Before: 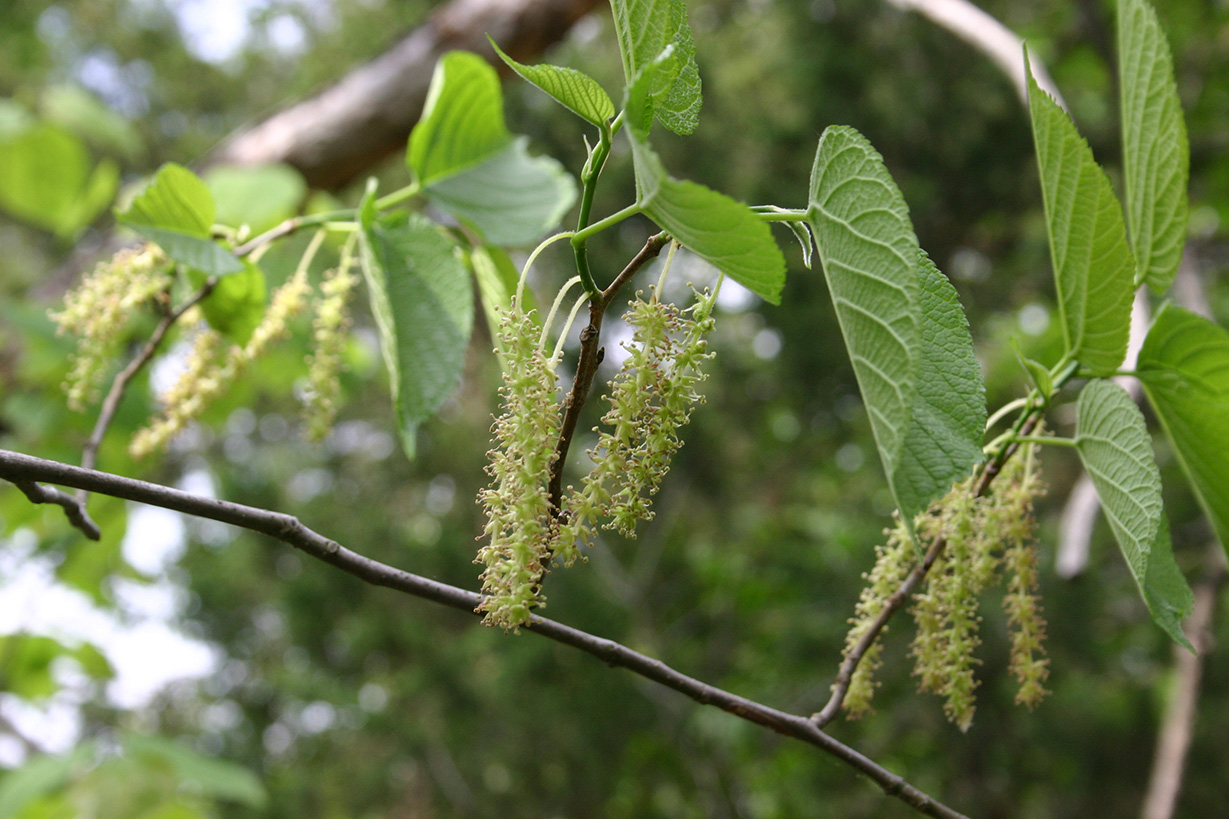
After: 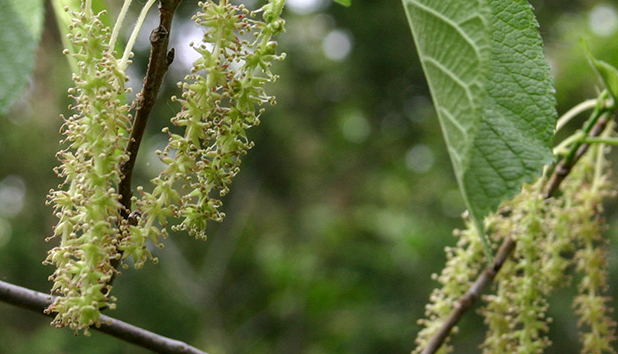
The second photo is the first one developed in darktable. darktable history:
crop: left 35.03%, top 36.625%, right 14.663%, bottom 20.057%
local contrast: on, module defaults
